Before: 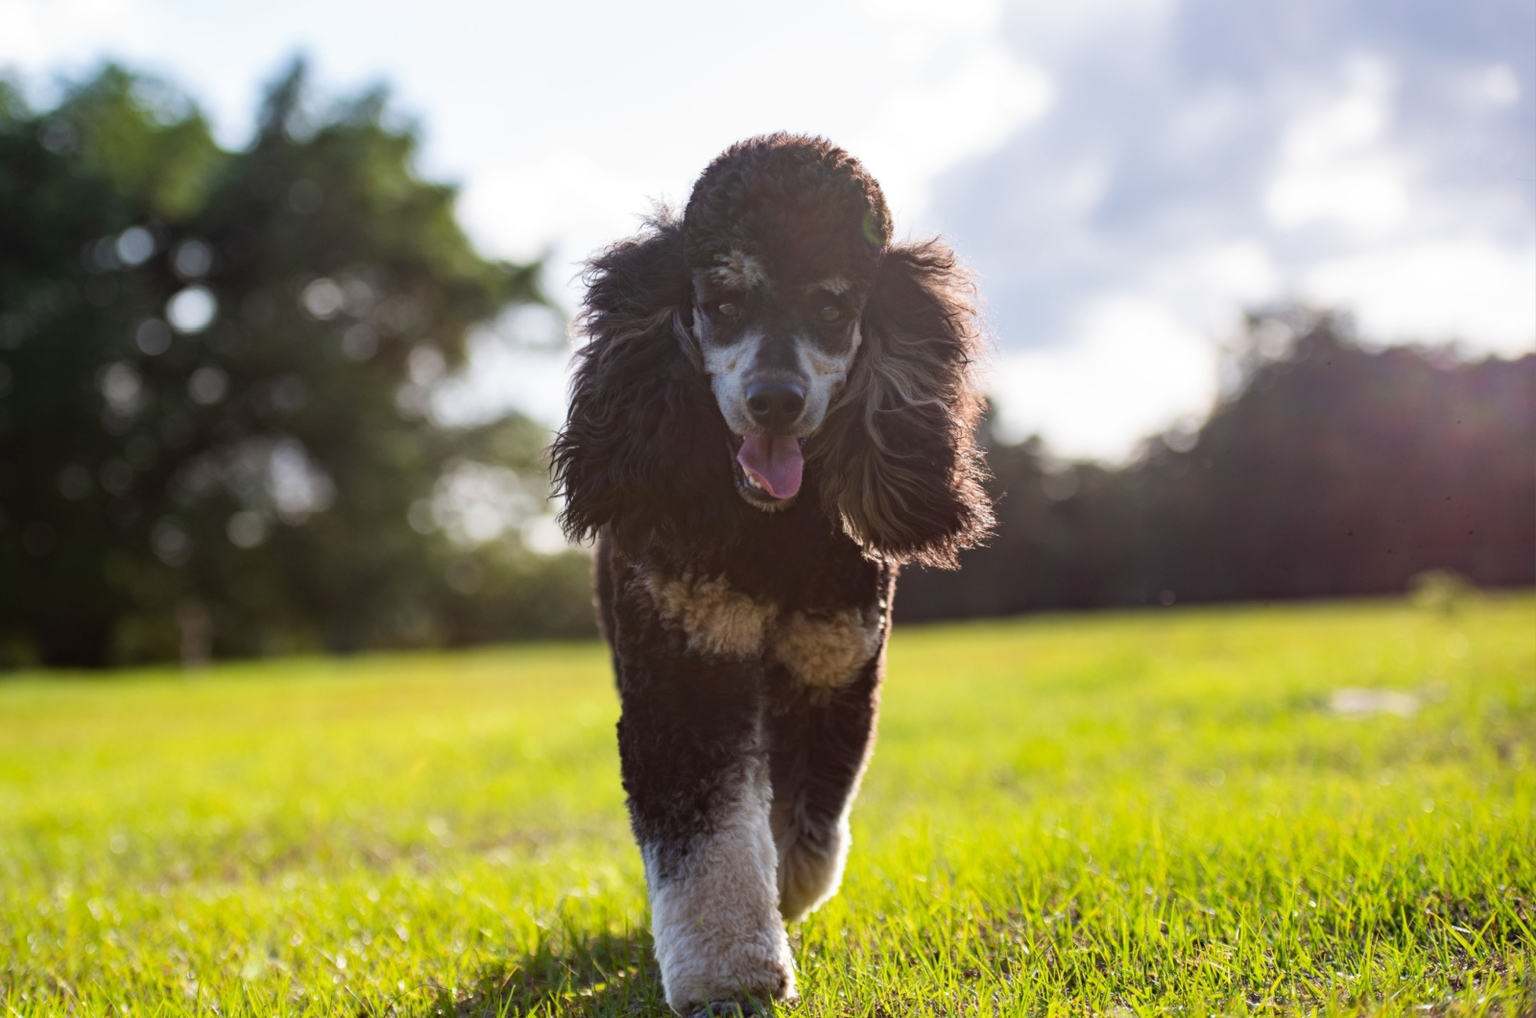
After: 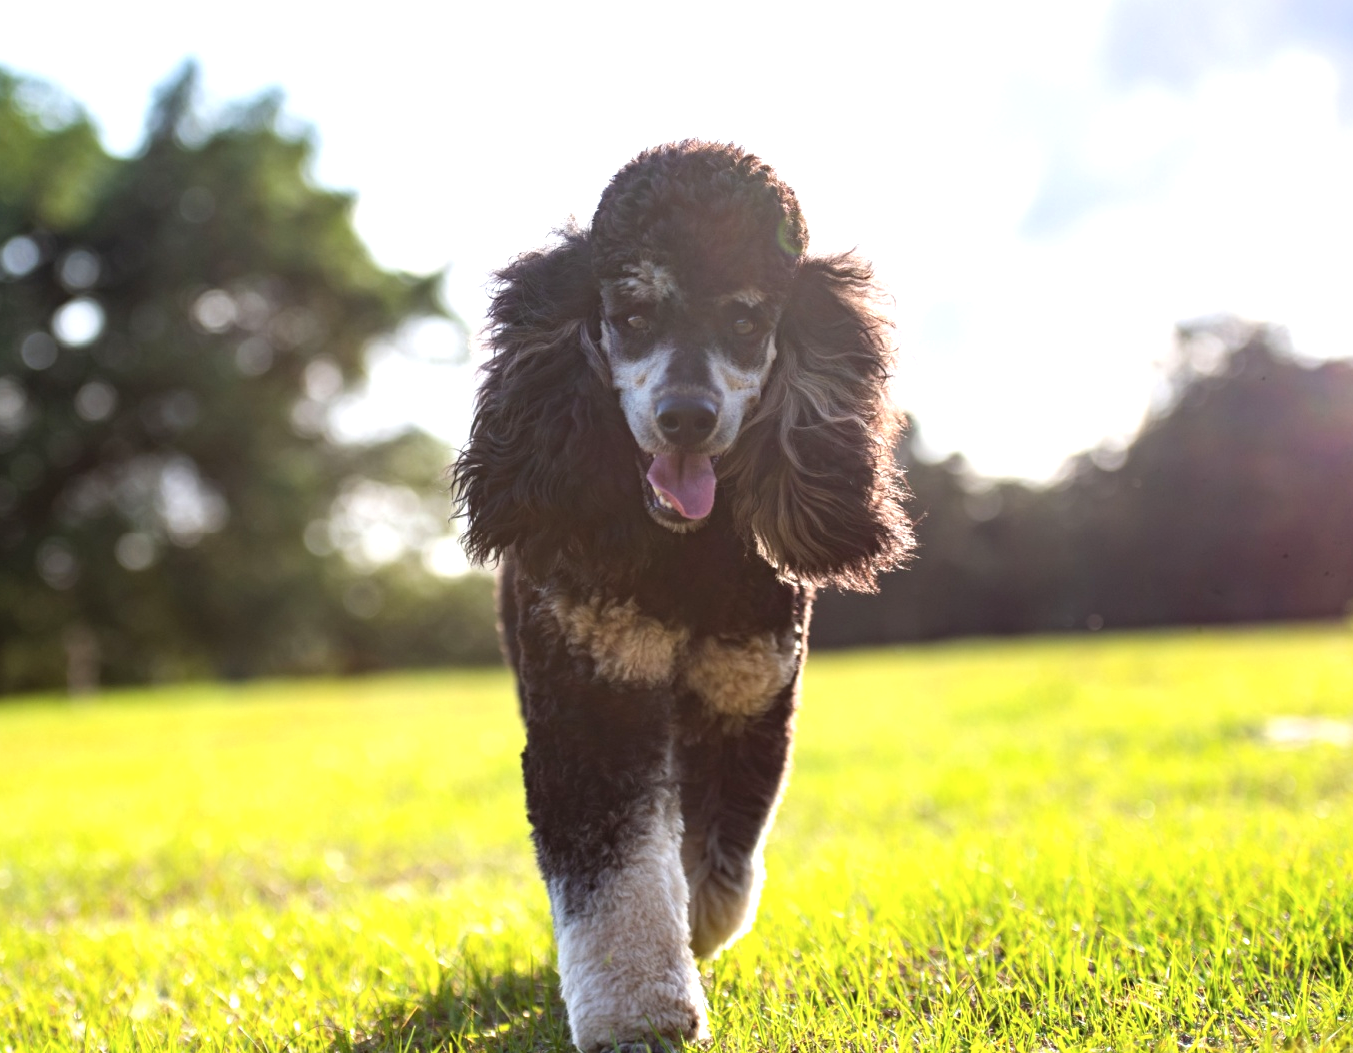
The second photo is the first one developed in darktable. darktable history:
contrast brightness saturation: contrast 0.01, saturation -0.06
exposure: black level correction 0, exposure 0.703 EV, compensate highlight preservation false
crop: left 7.575%, right 7.812%
